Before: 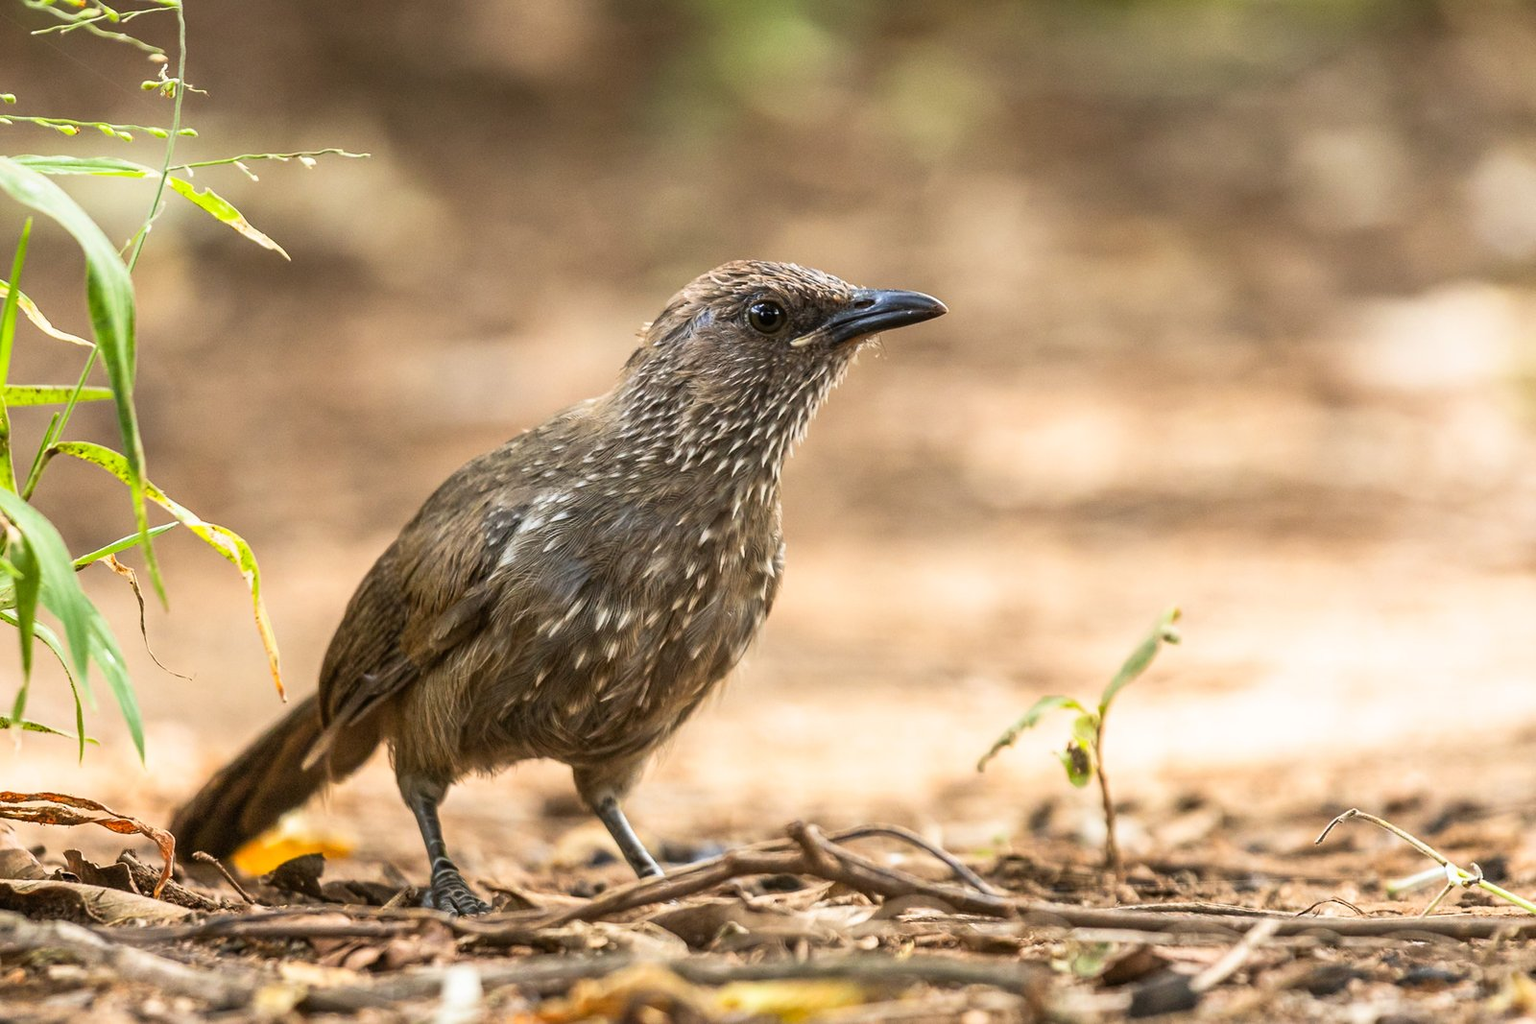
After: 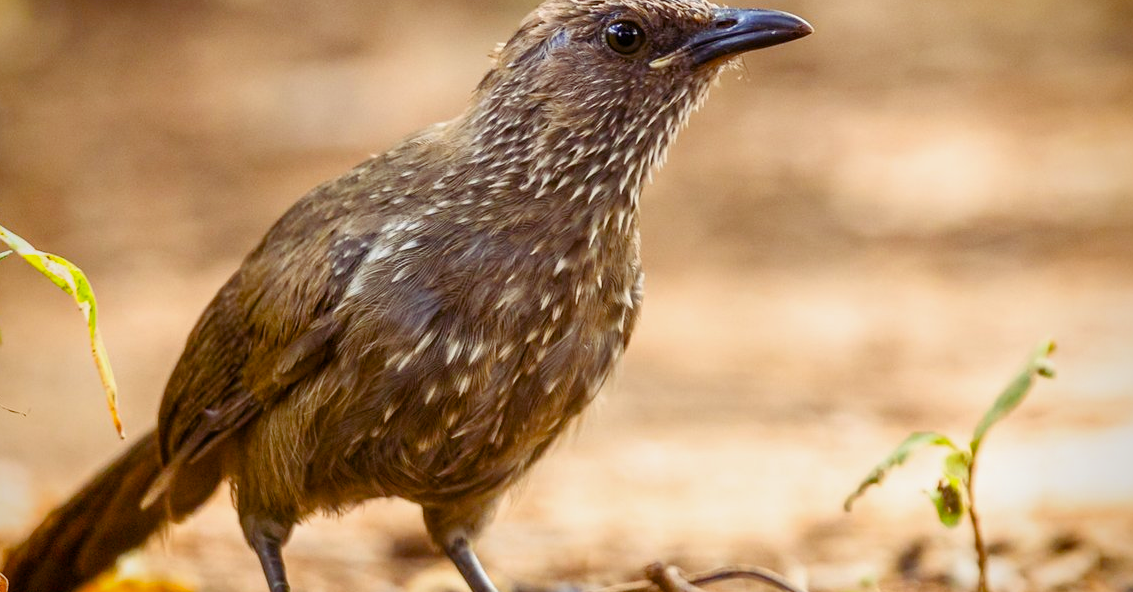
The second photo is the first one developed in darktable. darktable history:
exposure: black level correction 0.001, exposure -0.124 EV, compensate highlight preservation false
vignetting: saturation 0.371, unbound false
crop: left 10.907%, top 27.5%, right 18.279%, bottom 16.985%
color balance rgb: shadows lift › luminance 0.324%, shadows lift › chroma 7.025%, shadows lift › hue 299.33°, linear chroma grading › global chroma 0.433%, perceptual saturation grading › global saturation 20%, perceptual saturation grading › highlights -25.905%, perceptual saturation grading › shadows 49.998%, global vibrance 20%
